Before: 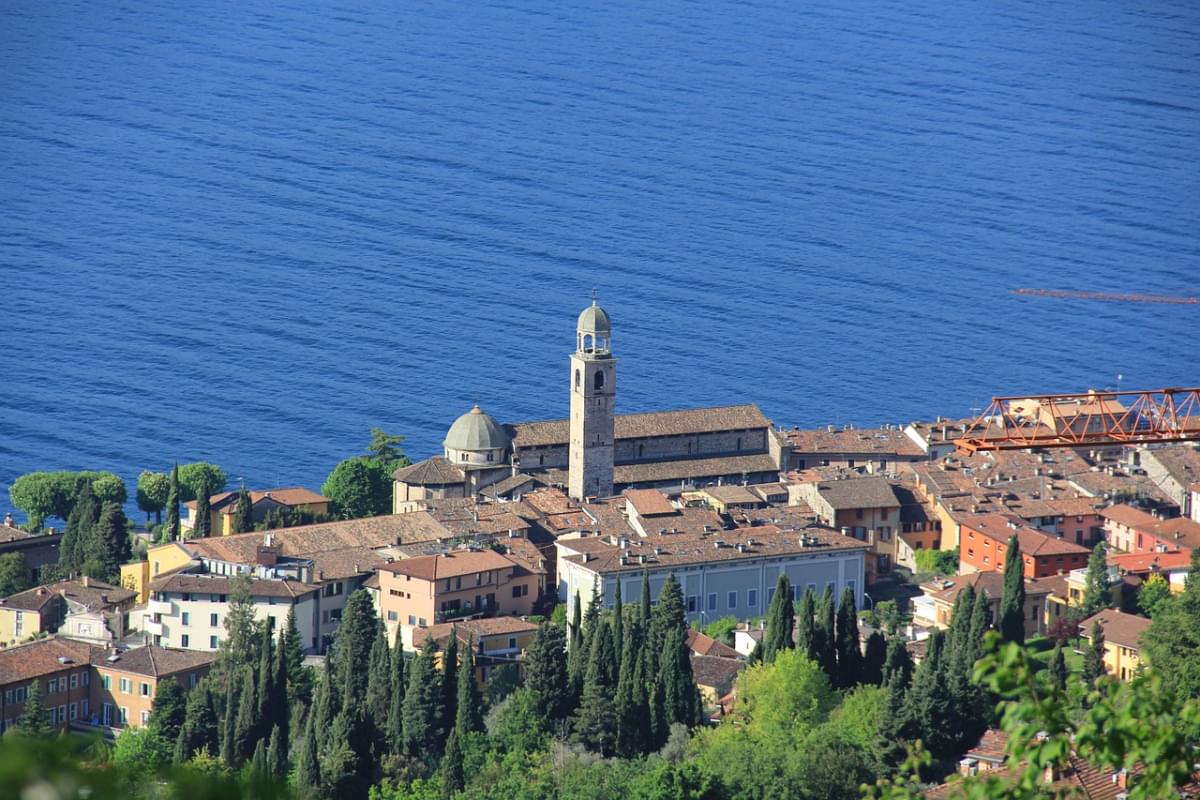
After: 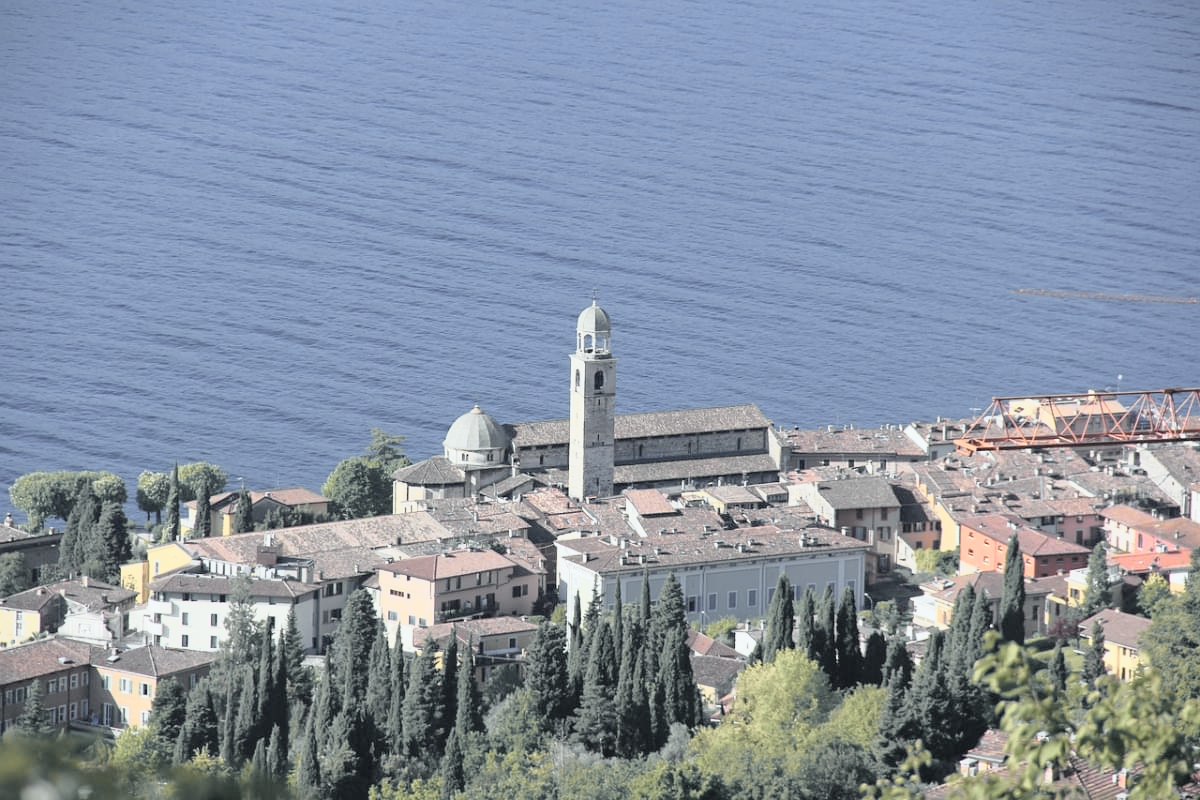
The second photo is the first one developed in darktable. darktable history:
base curve: curves: ch0 [(0, 0) (0.472, 0.455) (1, 1)], preserve colors none
tone curve: curves: ch0 [(0, 0) (0.105, 0.068) (0.195, 0.162) (0.283, 0.283) (0.384, 0.404) (0.485, 0.531) (0.638, 0.681) (0.795, 0.879) (1, 0.977)]; ch1 [(0, 0) (0.161, 0.092) (0.35, 0.33) (0.379, 0.401) (0.456, 0.469) (0.504, 0.498) (0.53, 0.532) (0.58, 0.619) (0.635, 0.671) (1, 1)]; ch2 [(0, 0) (0.371, 0.362) (0.437, 0.437) (0.483, 0.484) (0.53, 0.515) (0.56, 0.58) (0.622, 0.606) (1, 1)], color space Lab, independent channels, preserve colors none
contrast brightness saturation: brightness 0.189, saturation -0.515
